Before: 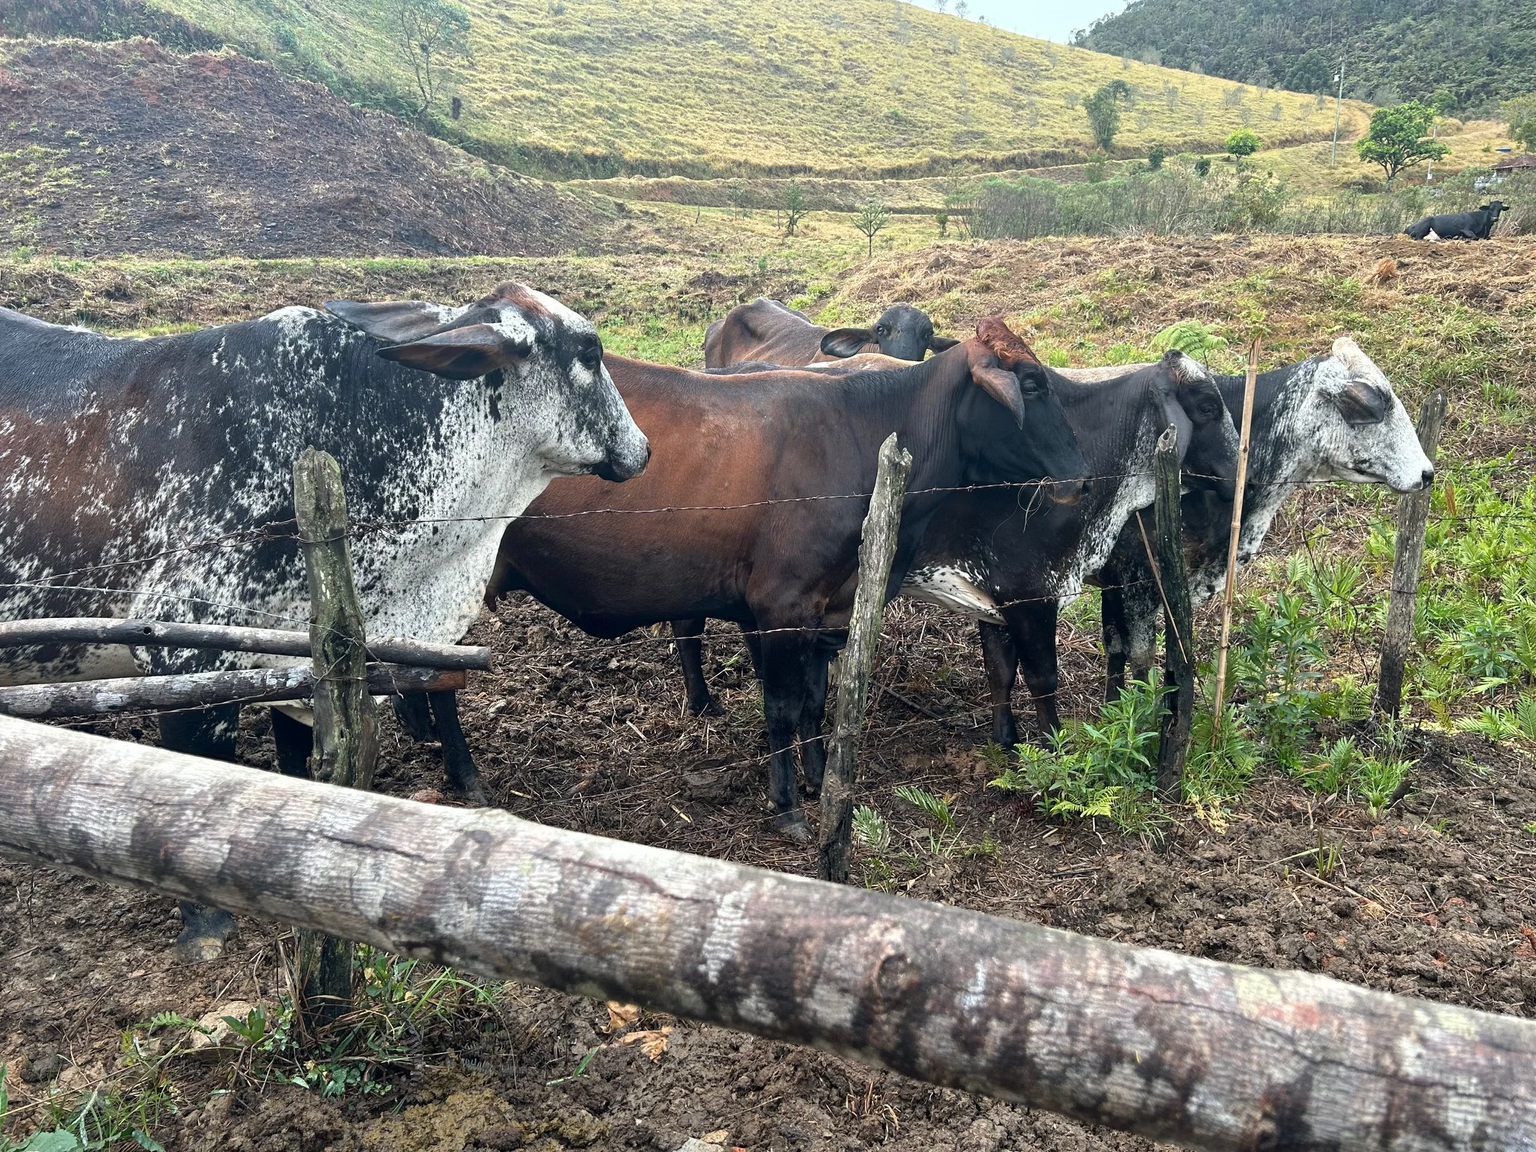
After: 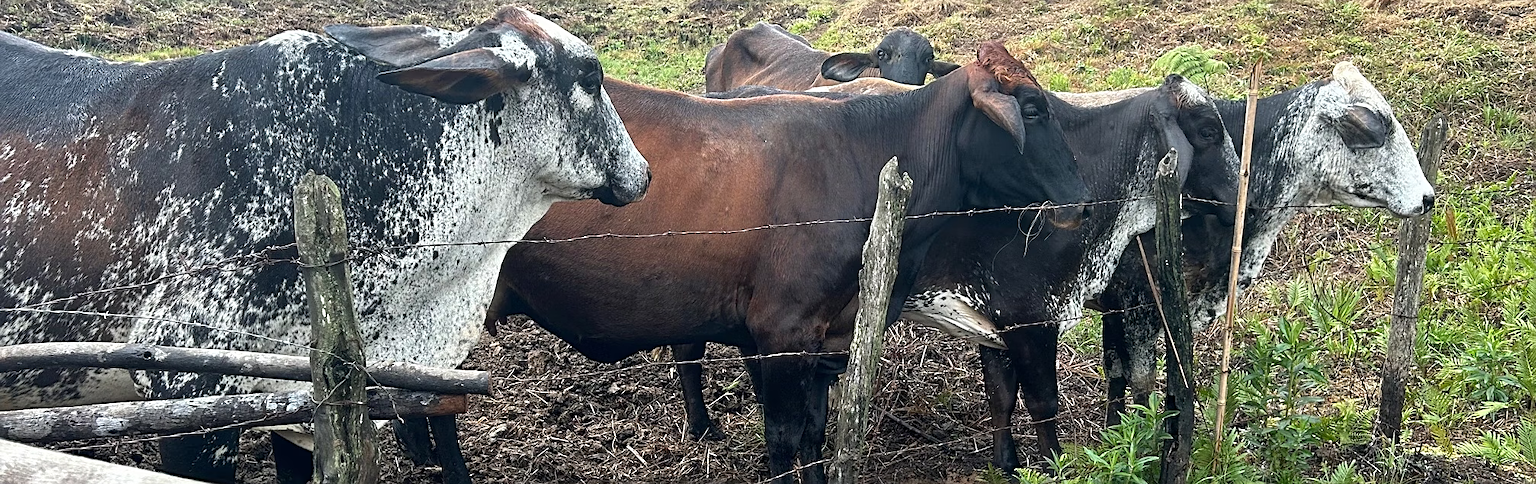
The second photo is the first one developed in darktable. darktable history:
crop and rotate: top 23.959%, bottom 33.922%
sharpen: on, module defaults
